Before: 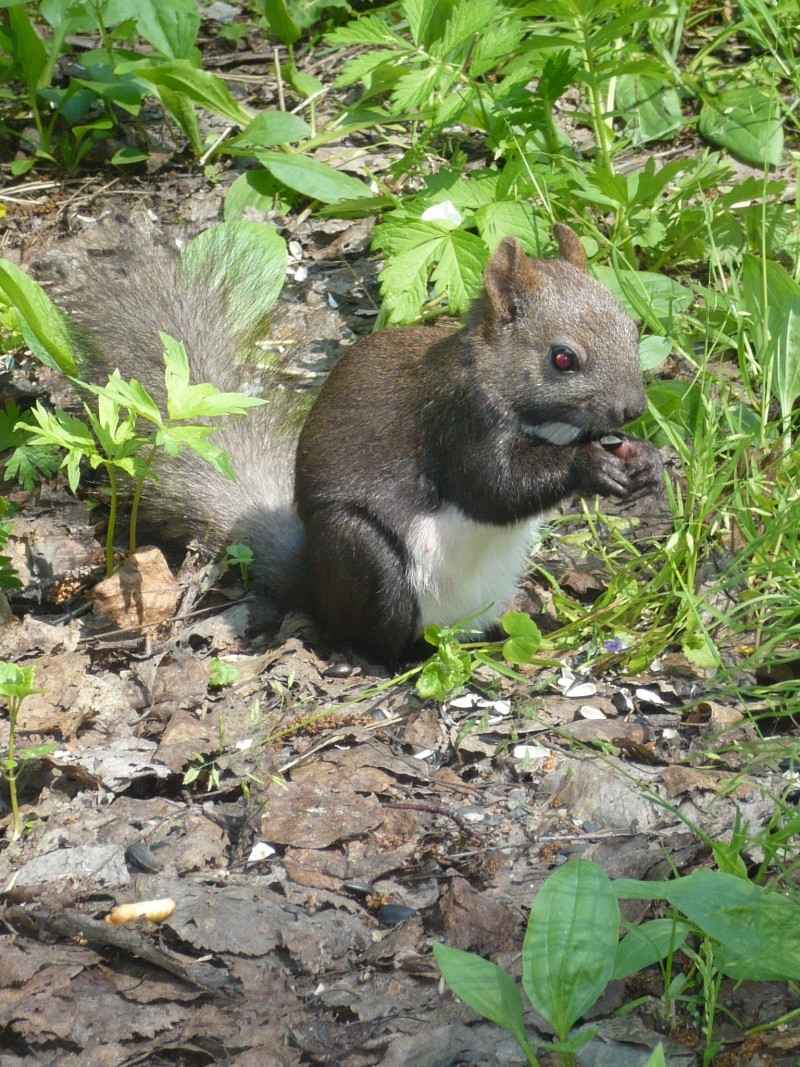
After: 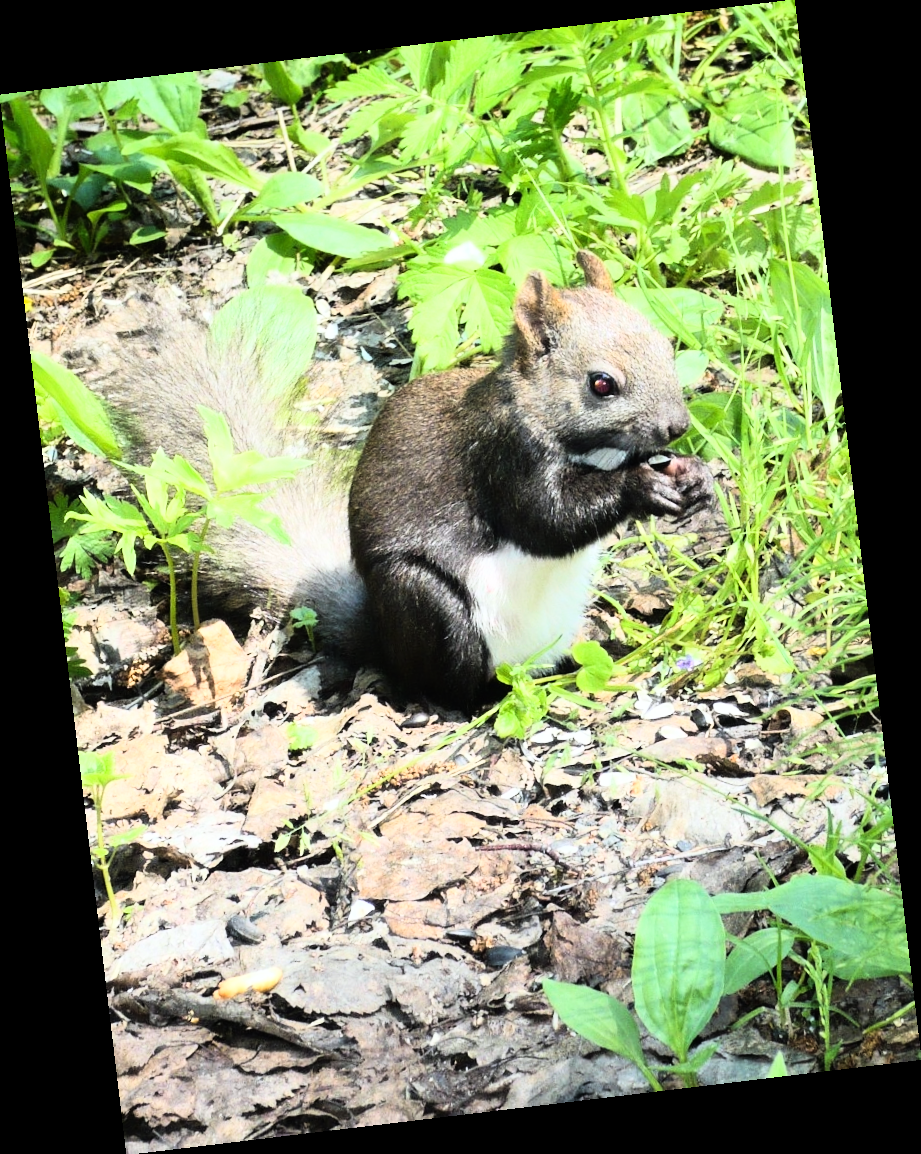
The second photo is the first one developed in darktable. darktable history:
rgb curve: curves: ch0 [(0, 0) (0.21, 0.15) (0.24, 0.21) (0.5, 0.75) (0.75, 0.96) (0.89, 0.99) (1, 1)]; ch1 [(0, 0.02) (0.21, 0.13) (0.25, 0.2) (0.5, 0.67) (0.75, 0.9) (0.89, 0.97) (1, 1)]; ch2 [(0, 0.02) (0.21, 0.13) (0.25, 0.2) (0.5, 0.67) (0.75, 0.9) (0.89, 0.97) (1, 1)], compensate middle gray true
rotate and perspective: rotation -6.83°, automatic cropping off
base curve: curves: ch0 [(0, 0) (0.303, 0.277) (1, 1)]
white balance: red 0.988, blue 1.017
